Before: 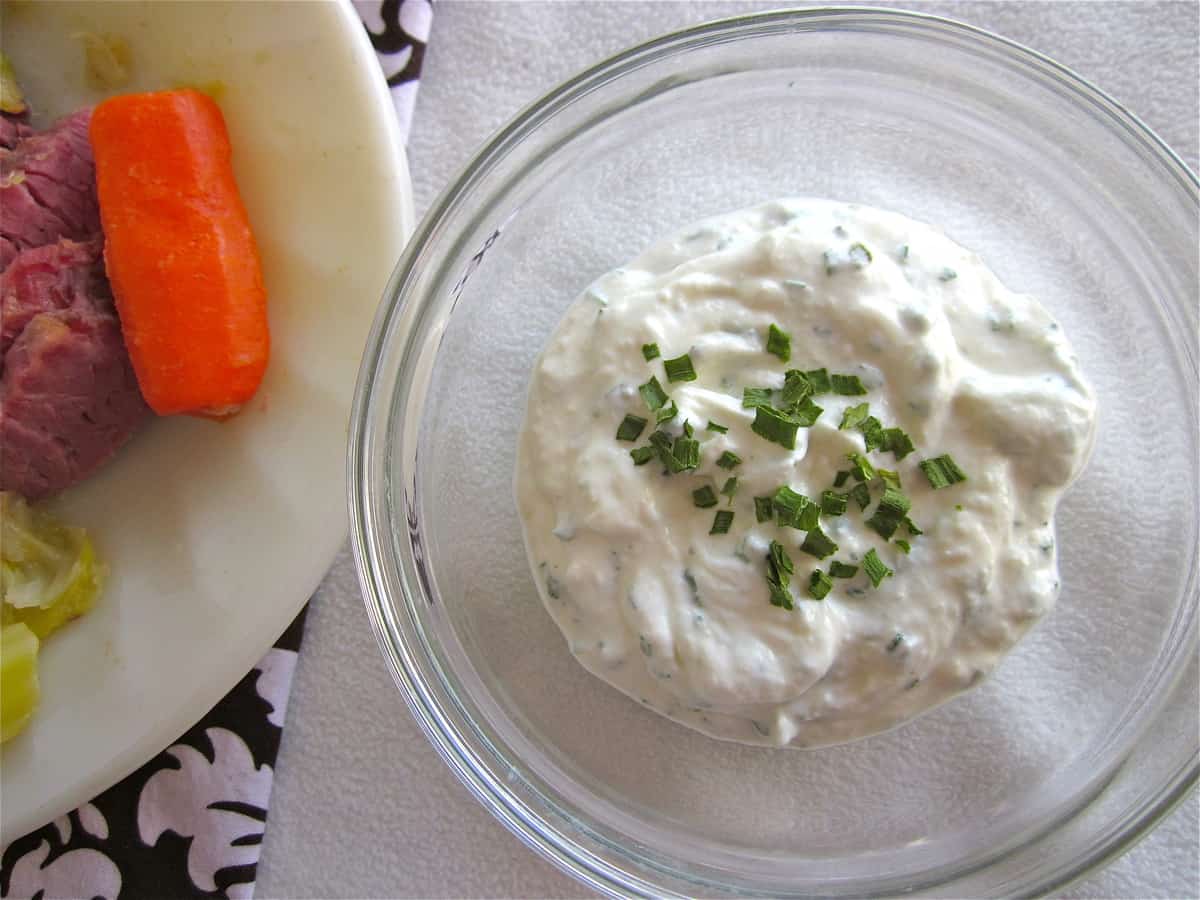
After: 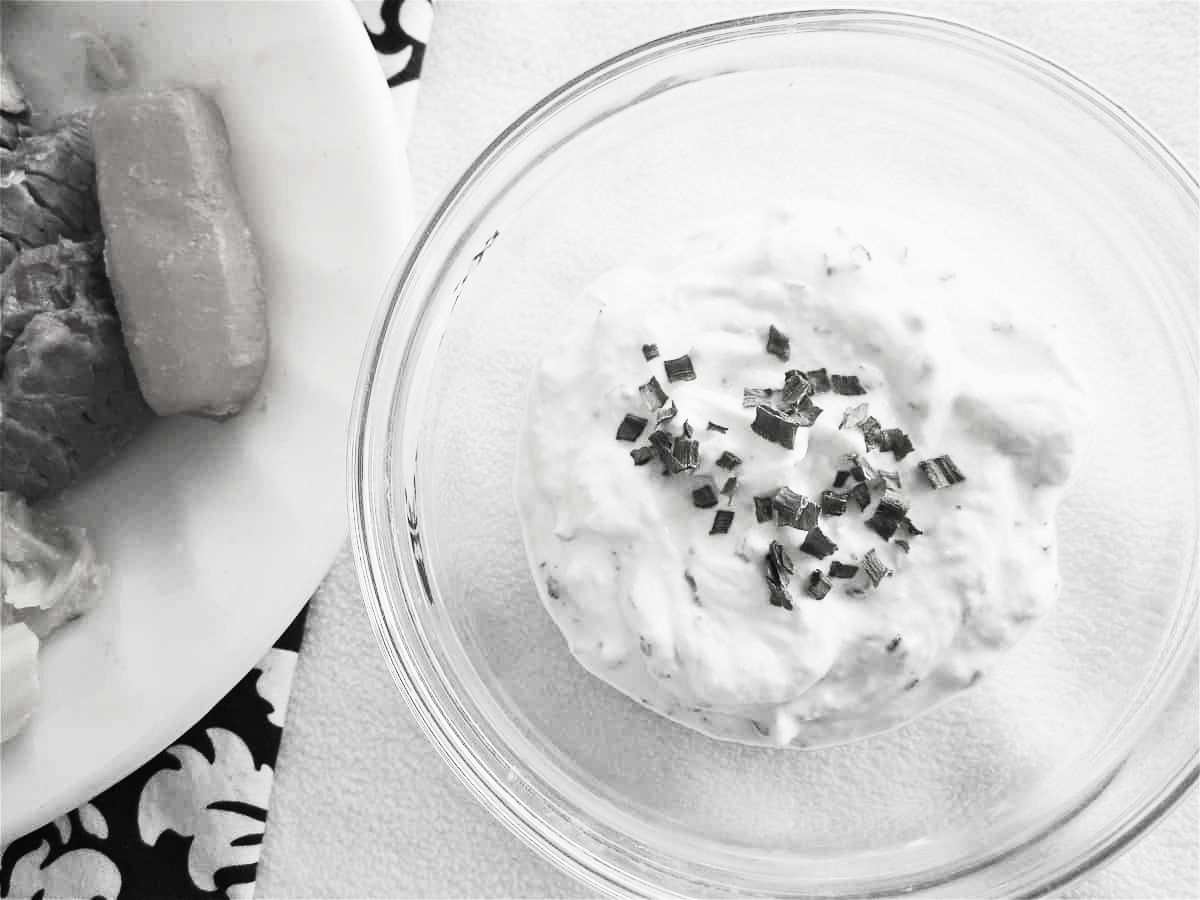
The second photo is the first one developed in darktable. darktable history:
filmic rgb: black relative exposure -7.65 EV, white relative exposure 4.56 EV, hardness 3.61, iterations of high-quality reconstruction 10
contrast brightness saturation: contrast 0.548, brightness 0.464, saturation -0.984
